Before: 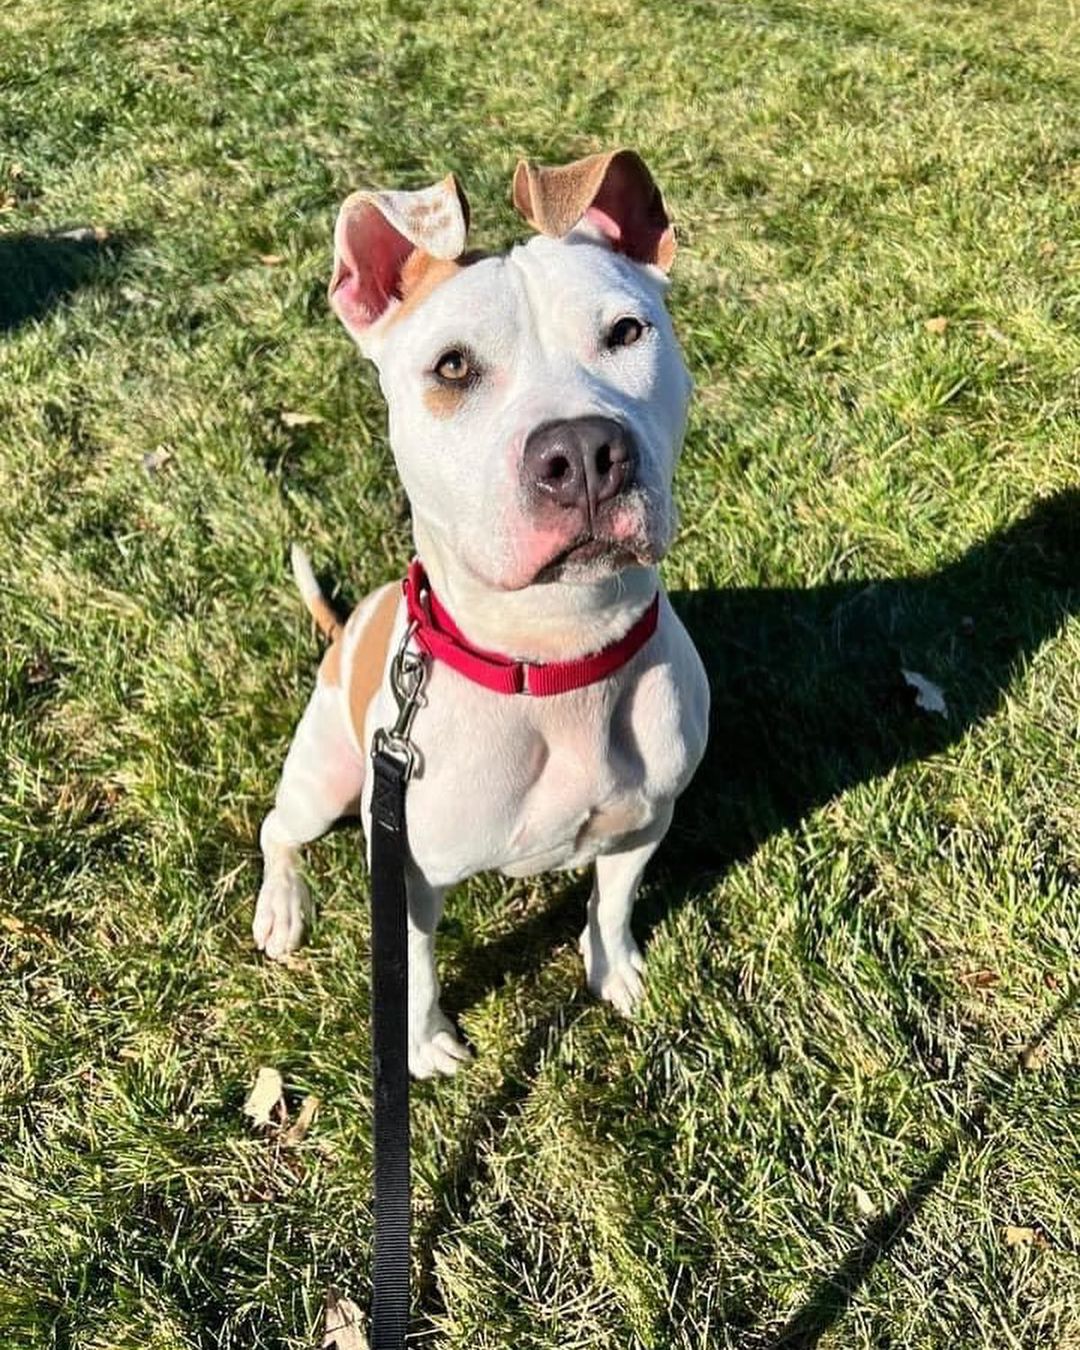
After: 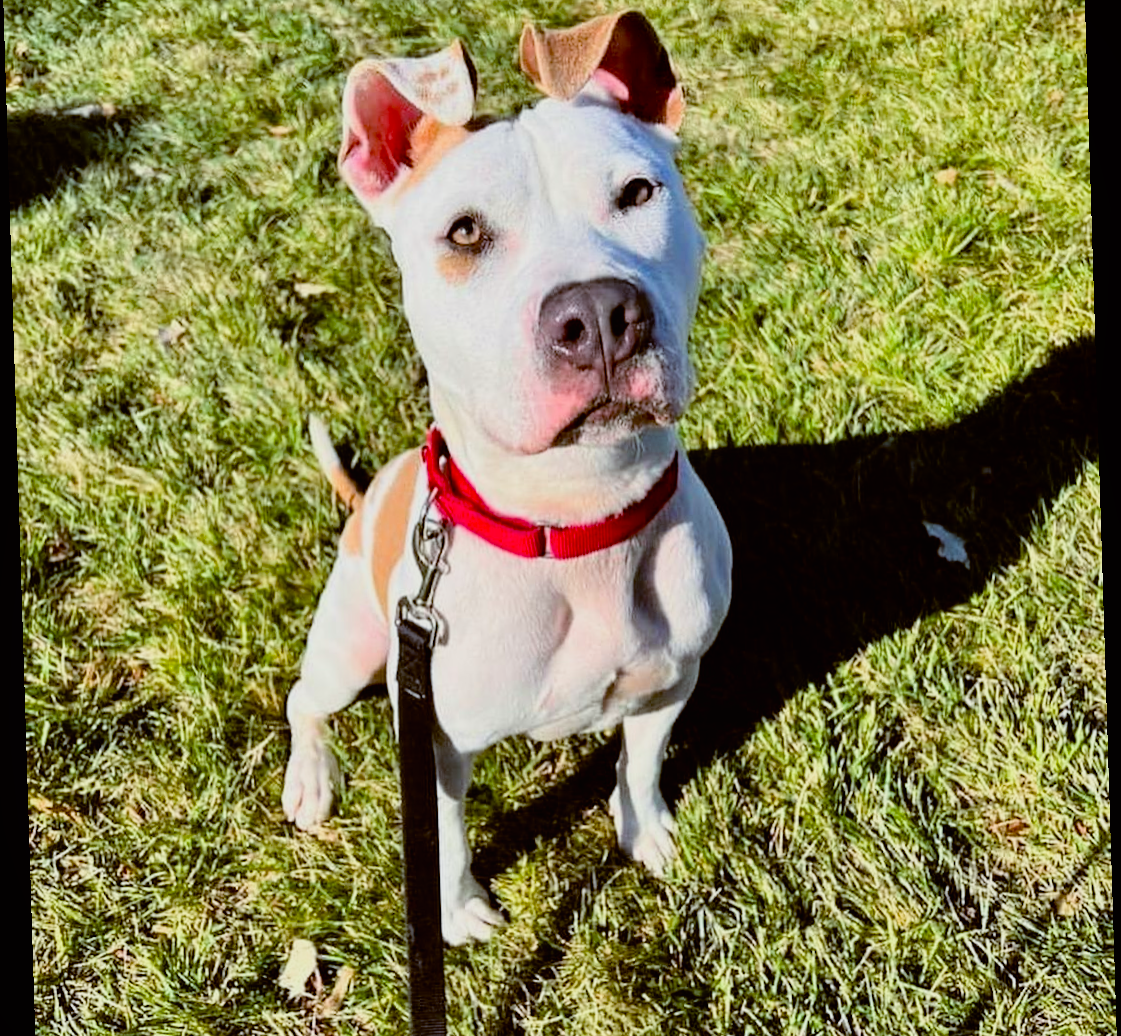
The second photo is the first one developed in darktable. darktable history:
crop: top 11.038%, bottom 13.962%
filmic rgb: black relative exposure -7.75 EV, white relative exposure 4.4 EV, threshold 3 EV, target black luminance 0%, hardness 3.76, latitude 50.51%, contrast 1.074, highlights saturation mix 10%, shadows ↔ highlights balance -0.22%, color science v4 (2020), enable highlight reconstruction true
color balance: lift [1, 1.015, 1.004, 0.985], gamma [1, 0.958, 0.971, 1.042], gain [1, 0.956, 0.977, 1.044]
exposure: exposure 0.2 EV, compensate highlight preservation false
rotate and perspective: rotation -1.77°, lens shift (horizontal) 0.004, automatic cropping off
local contrast: mode bilateral grid, contrast 100, coarseness 100, detail 91%, midtone range 0.2
